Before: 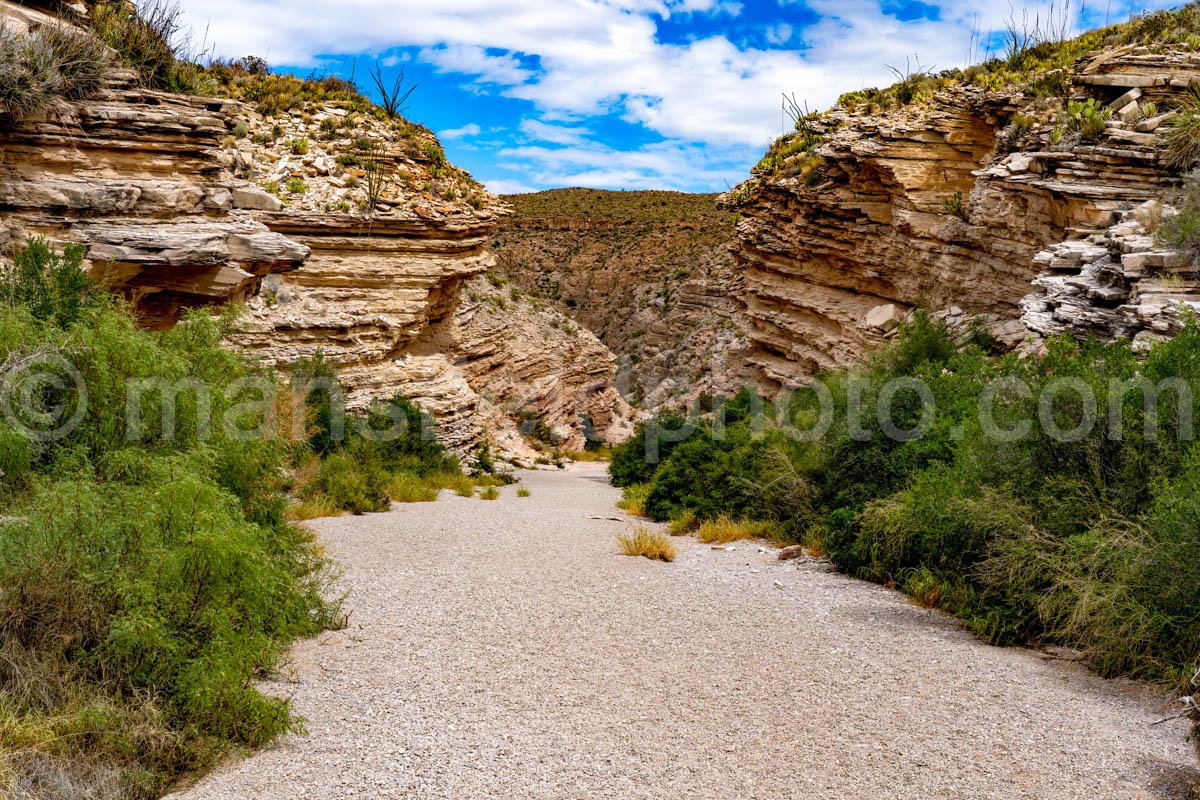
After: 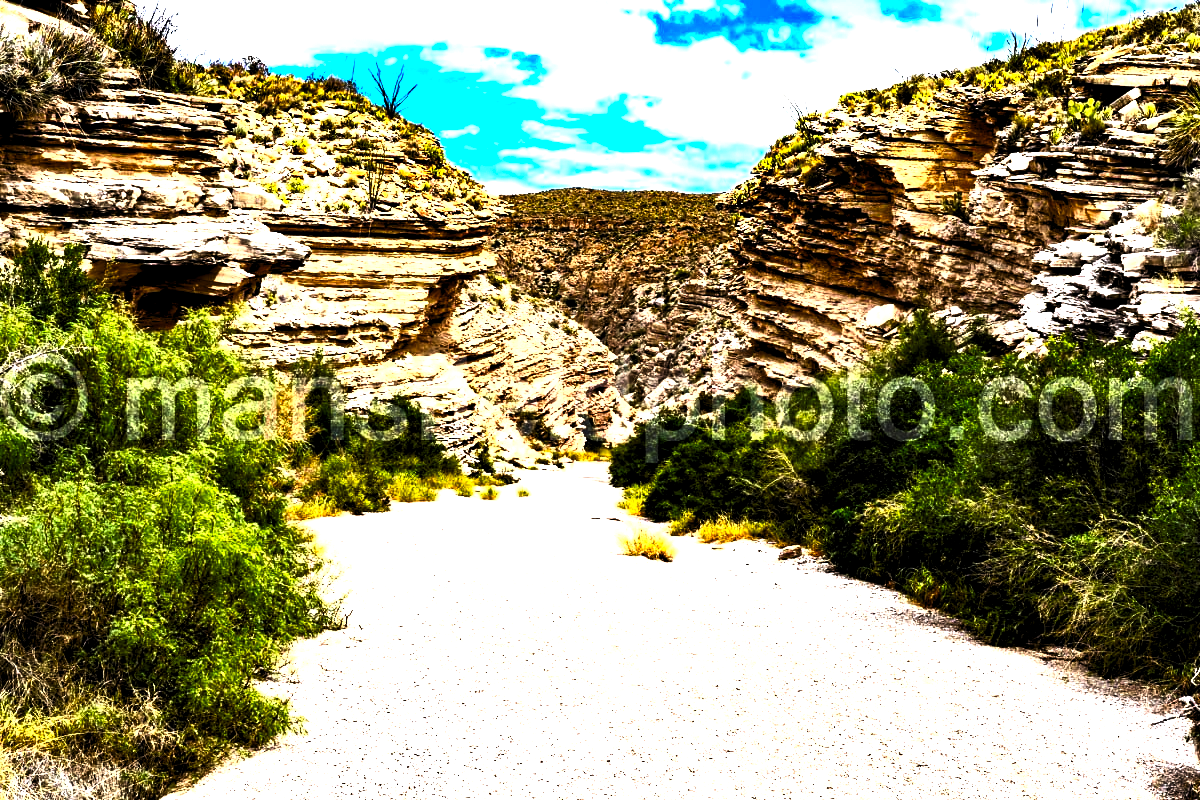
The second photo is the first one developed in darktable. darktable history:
levels: levels [0.129, 0.519, 0.867]
contrast brightness saturation: contrast 0.83, brightness 0.59, saturation 0.59
